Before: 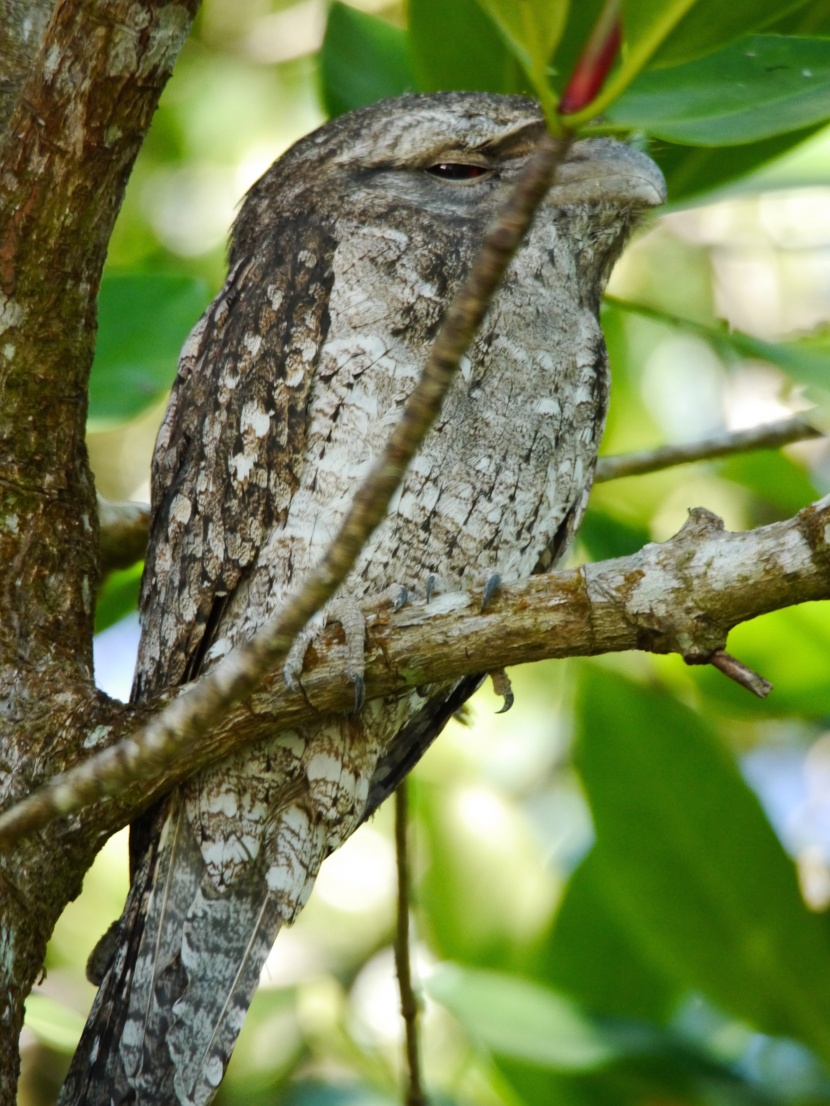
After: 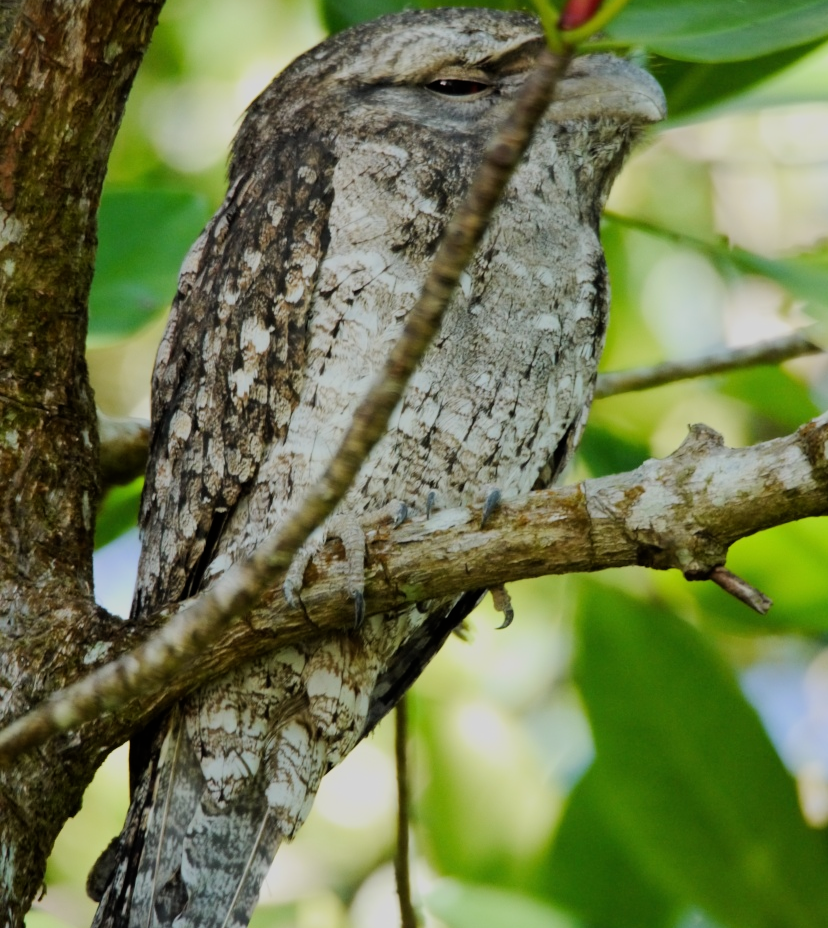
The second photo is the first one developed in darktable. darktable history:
white balance: emerald 1
filmic rgb: black relative exposure -7.65 EV, white relative exposure 4.56 EV, hardness 3.61, color science v6 (2022)
crop: top 7.625%, bottom 8.027%
